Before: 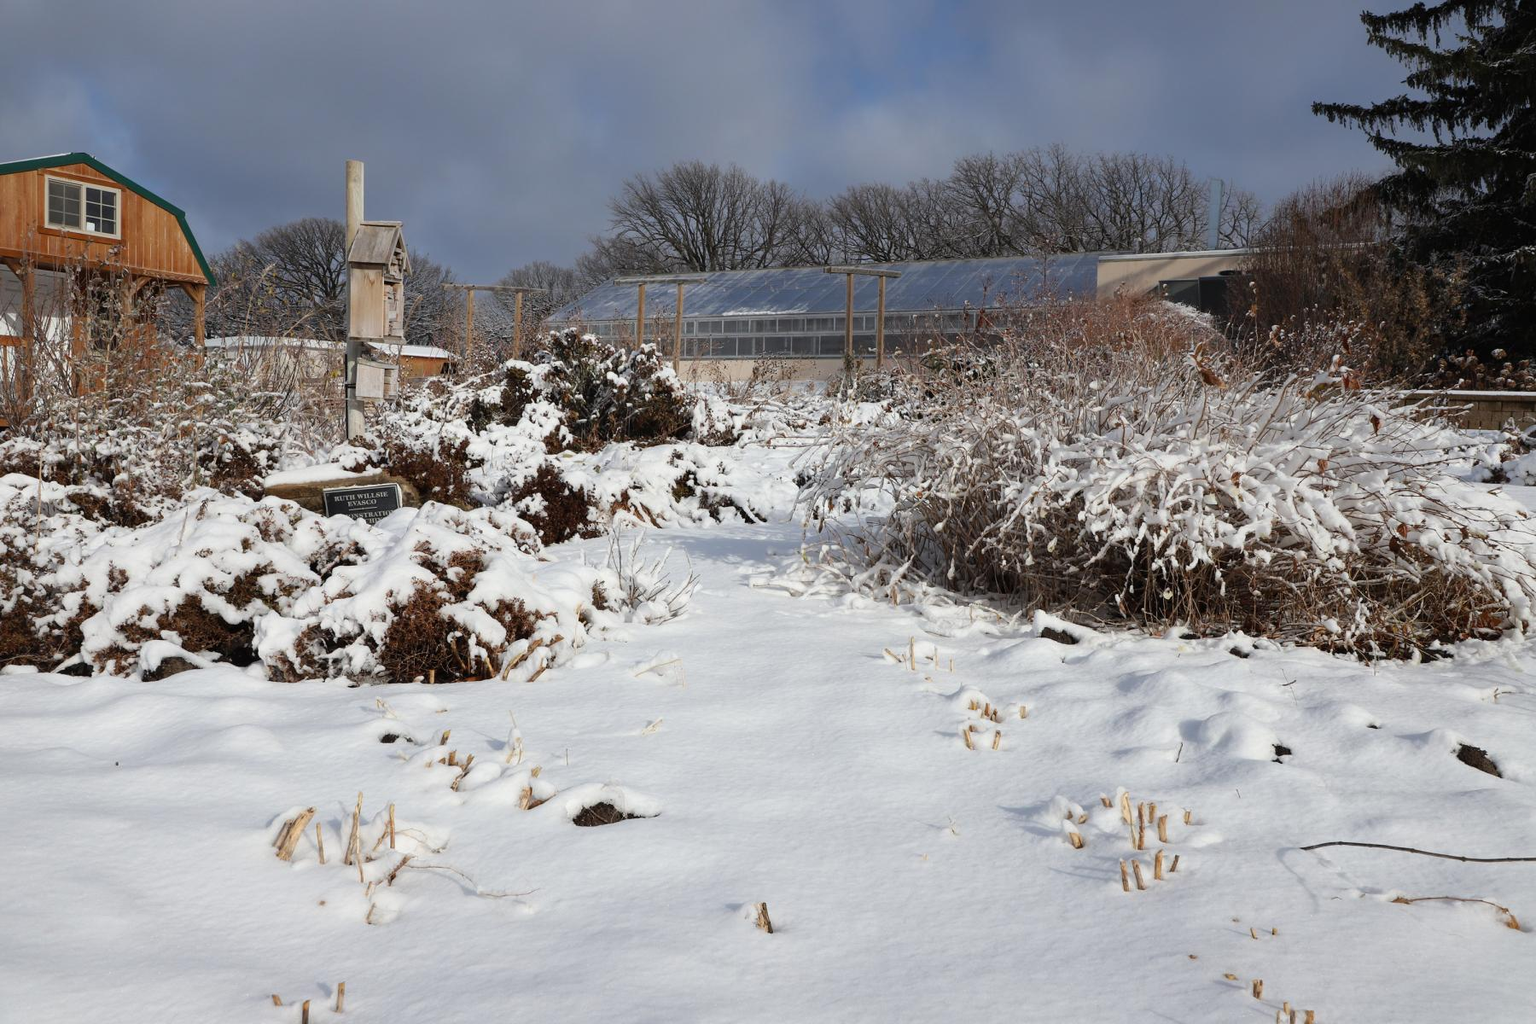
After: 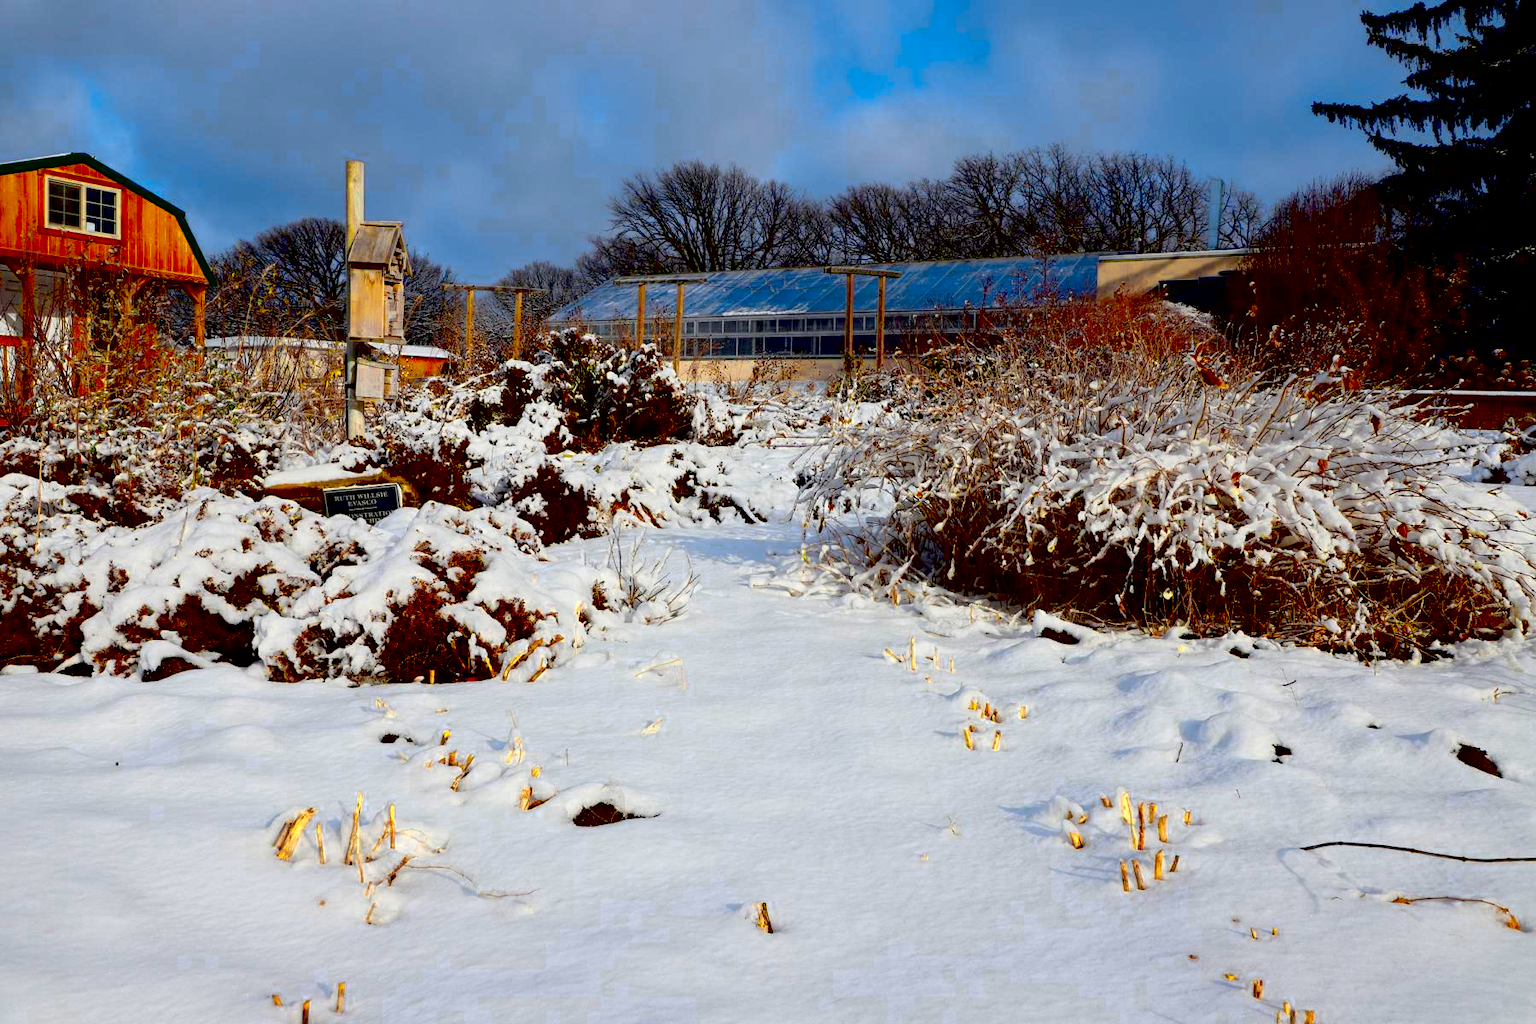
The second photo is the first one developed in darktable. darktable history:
contrast brightness saturation: contrast 0.06, brightness -0.01, saturation -0.23
color correction: saturation 3
exposure: black level correction 0.056, exposure -0.039 EV, compensate highlight preservation false
color zones: curves: ch0 [(0.004, 0.306) (0.107, 0.448) (0.252, 0.656) (0.41, 0.398) (0.595, 0.515) (0.768, 0.628)]; ch1 [(0.07, 0.323) (0.151, 0.452) (0.252, 0.608) (0.346, 0.221) (0.463, 0.189) (0.61, 0.368) (0.735, 0.395) (0.921, 0.412)]; ch2 [(0, 0.476) (0.132, 0.512) (0.243, 0.512) (0.397, 0.48) (0.522, 0.376) (0.634, 0.536) (0.761, 0.46)]
